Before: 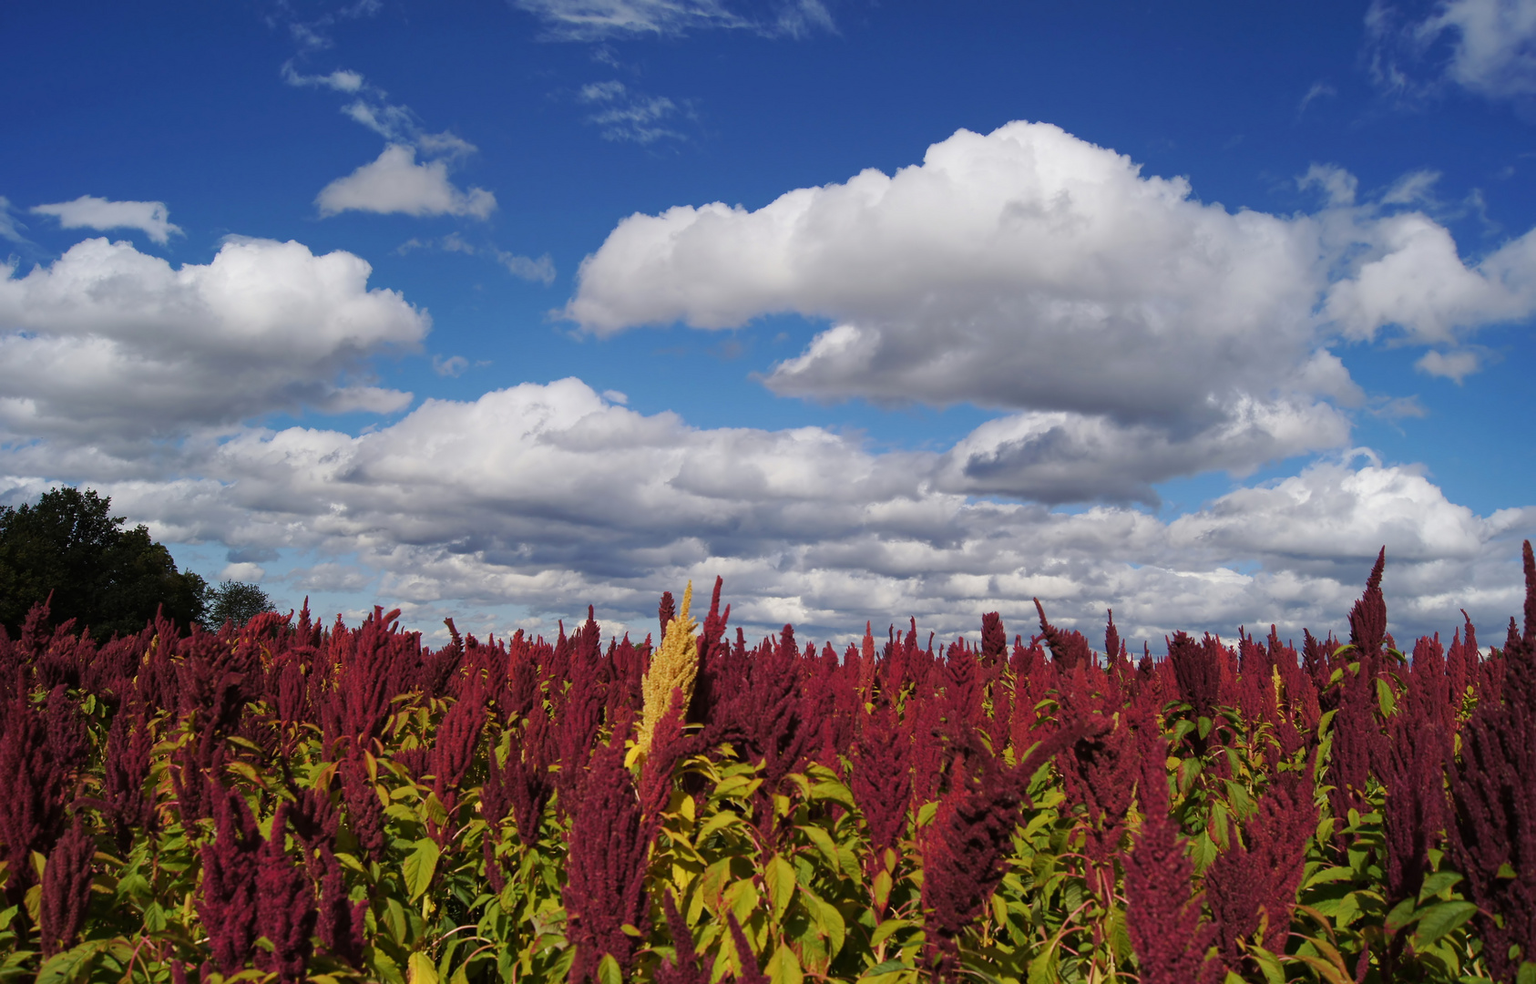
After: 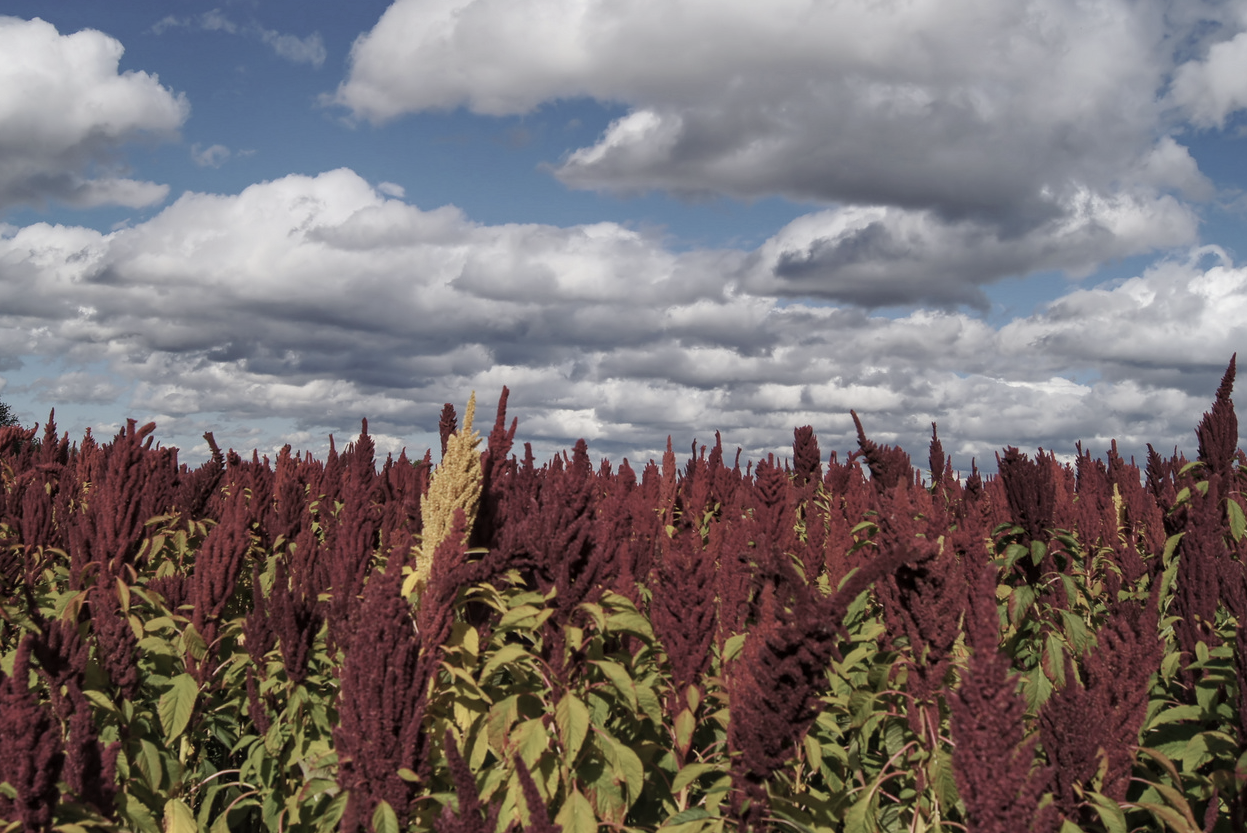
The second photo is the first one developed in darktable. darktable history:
local contrast: on, module defaults
crop: left 16.871%, top 22.857%, right 9.116%
contrast brightness saturation: contrast -0.05, saturation -0.41
